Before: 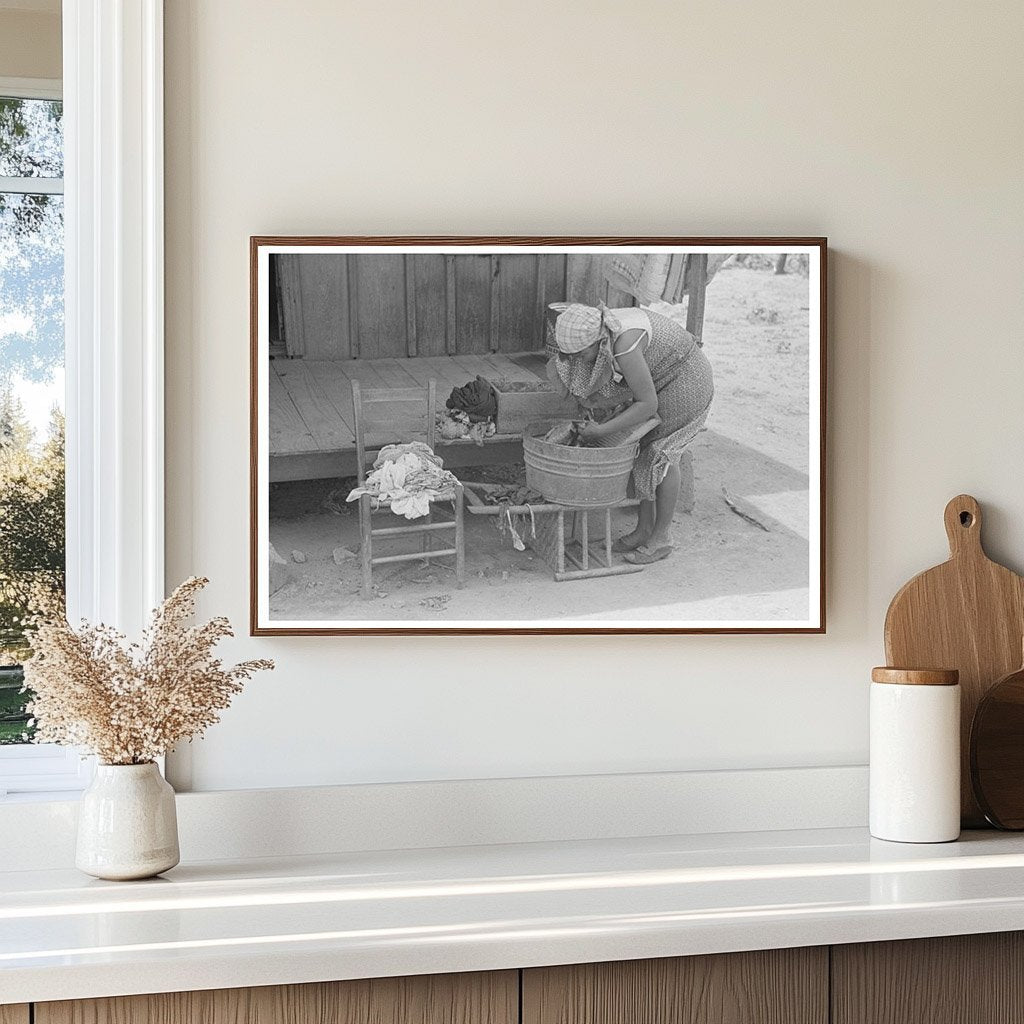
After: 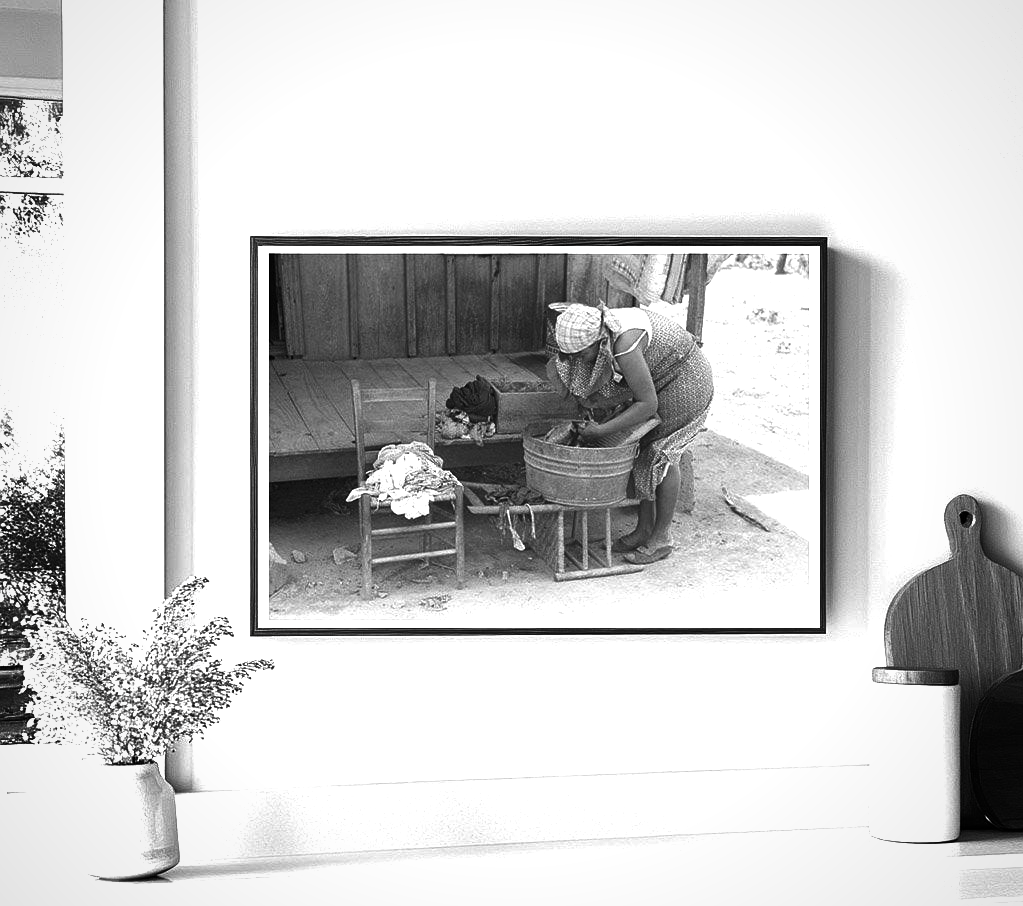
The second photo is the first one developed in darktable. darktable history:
exposure: black level correction 0, exposure 1 EV, compensate highlight preservation false
contrast brightness saturation: contrast -0.034, brightness -0.592, saturation -0.999
crop and rotate: top 0%, bottom 11.429%
velvia: strength 24.99%
vignetting: fall-off radius 92.63%, brightness -0.408, saturation -0.302
